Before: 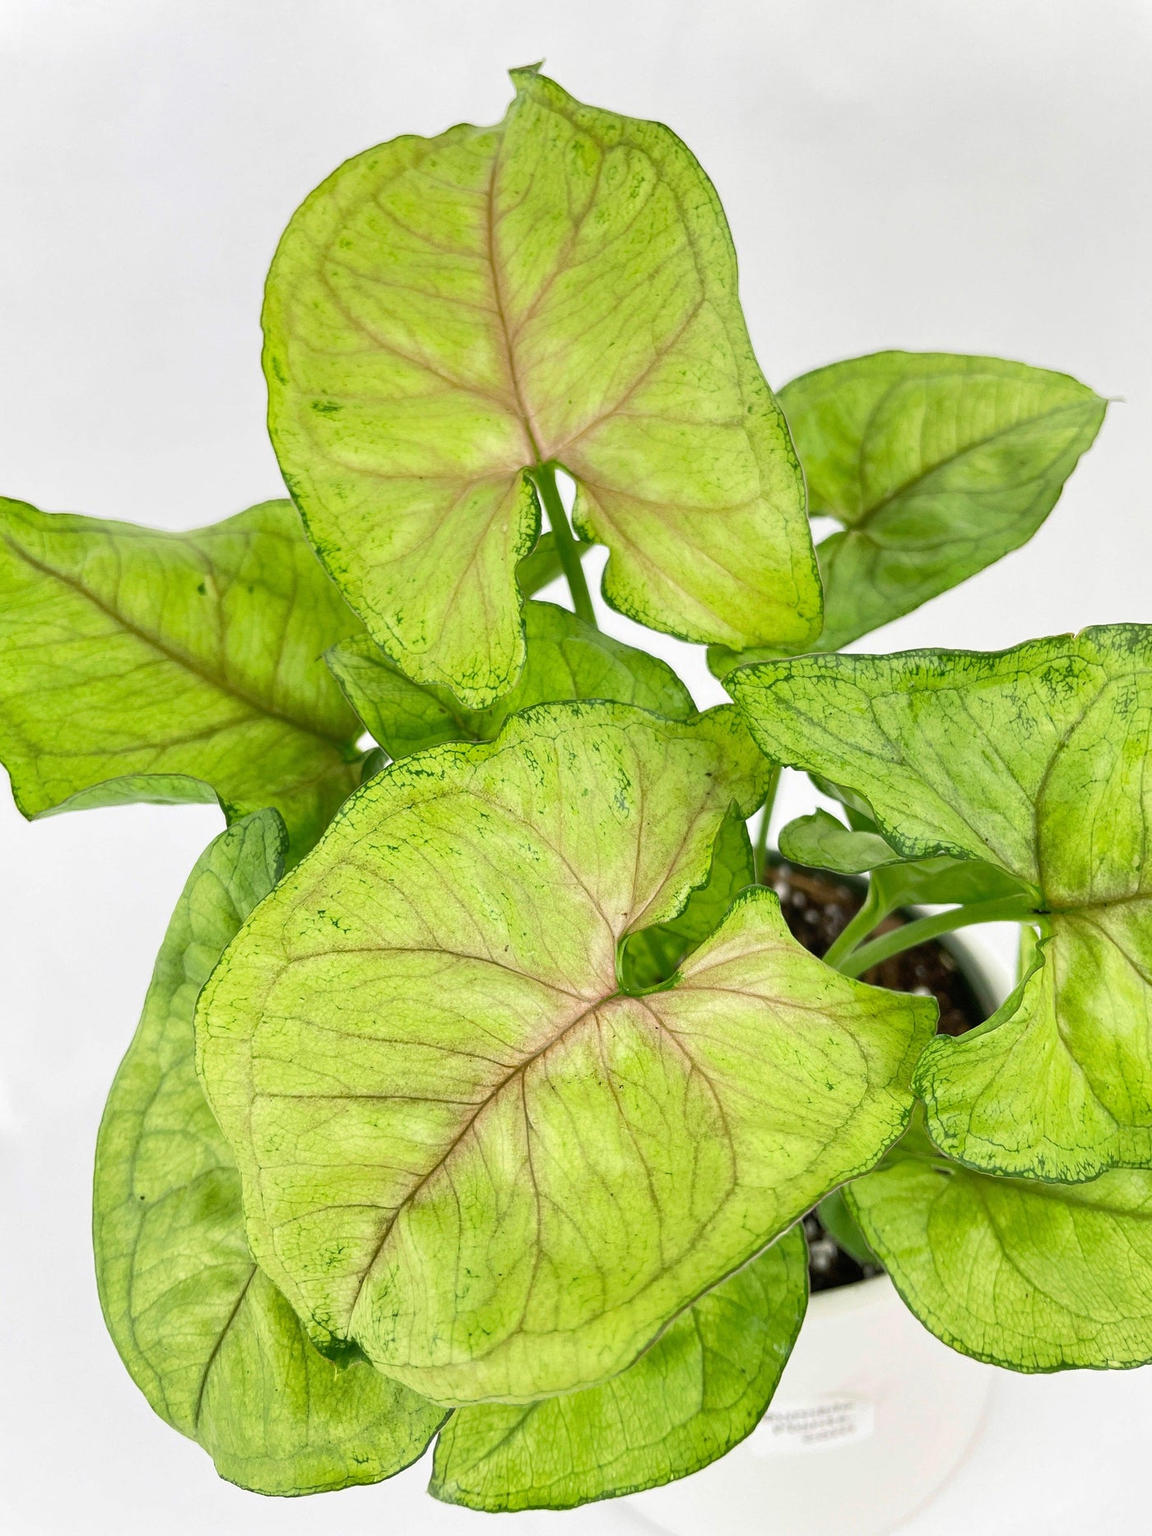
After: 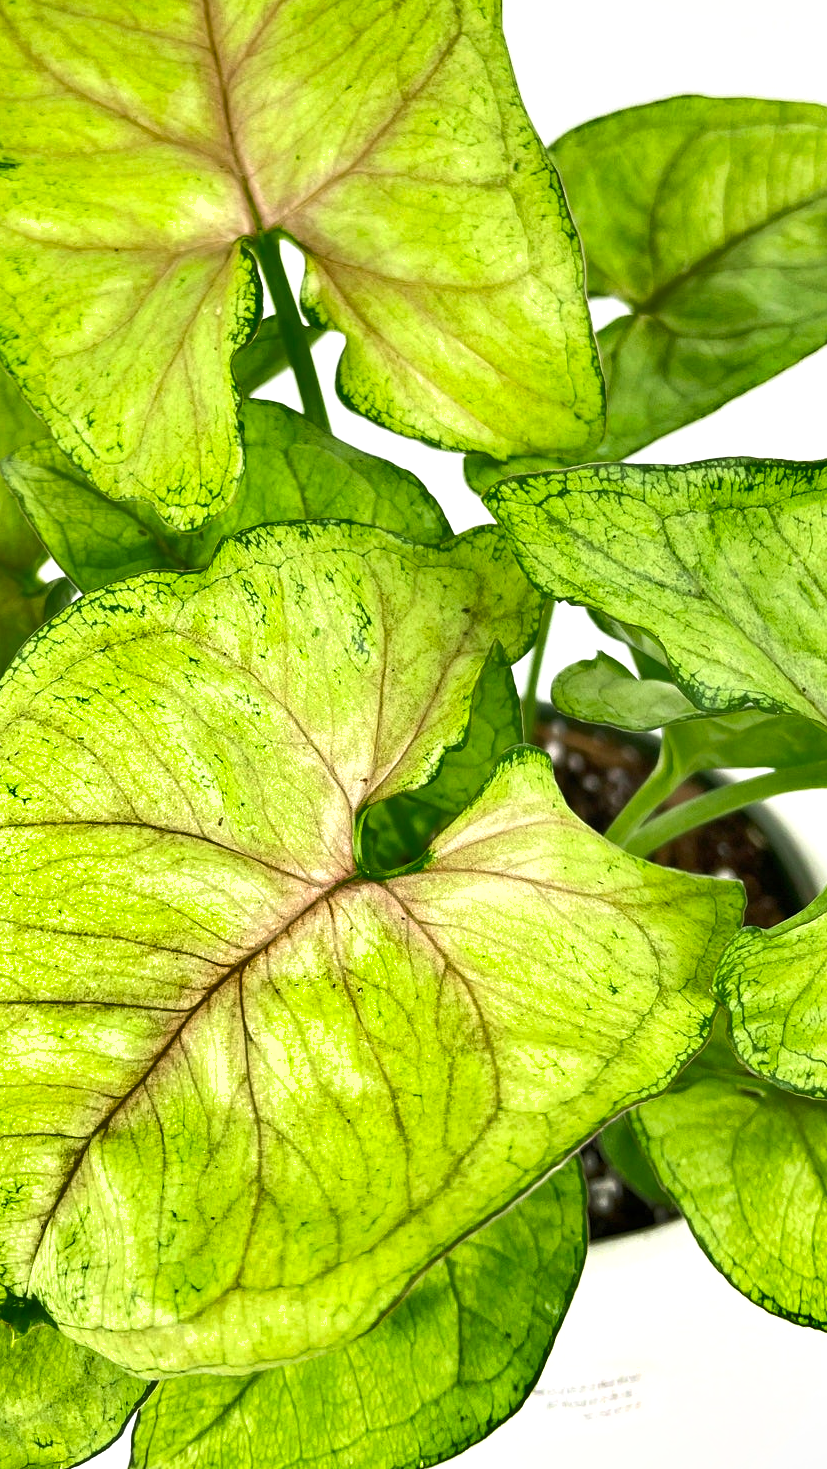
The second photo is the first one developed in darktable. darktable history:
exposure: black level correction 0.001, exposure 0.5 EV, compensate exposure bias true, compensate highlight preservation false
crop and rotate: left 28.256%, top 17.734%, right 12.656%, bottom 3.573%
shadows and highlights: shadows color adjustment 97.66%, soften with gaussian
